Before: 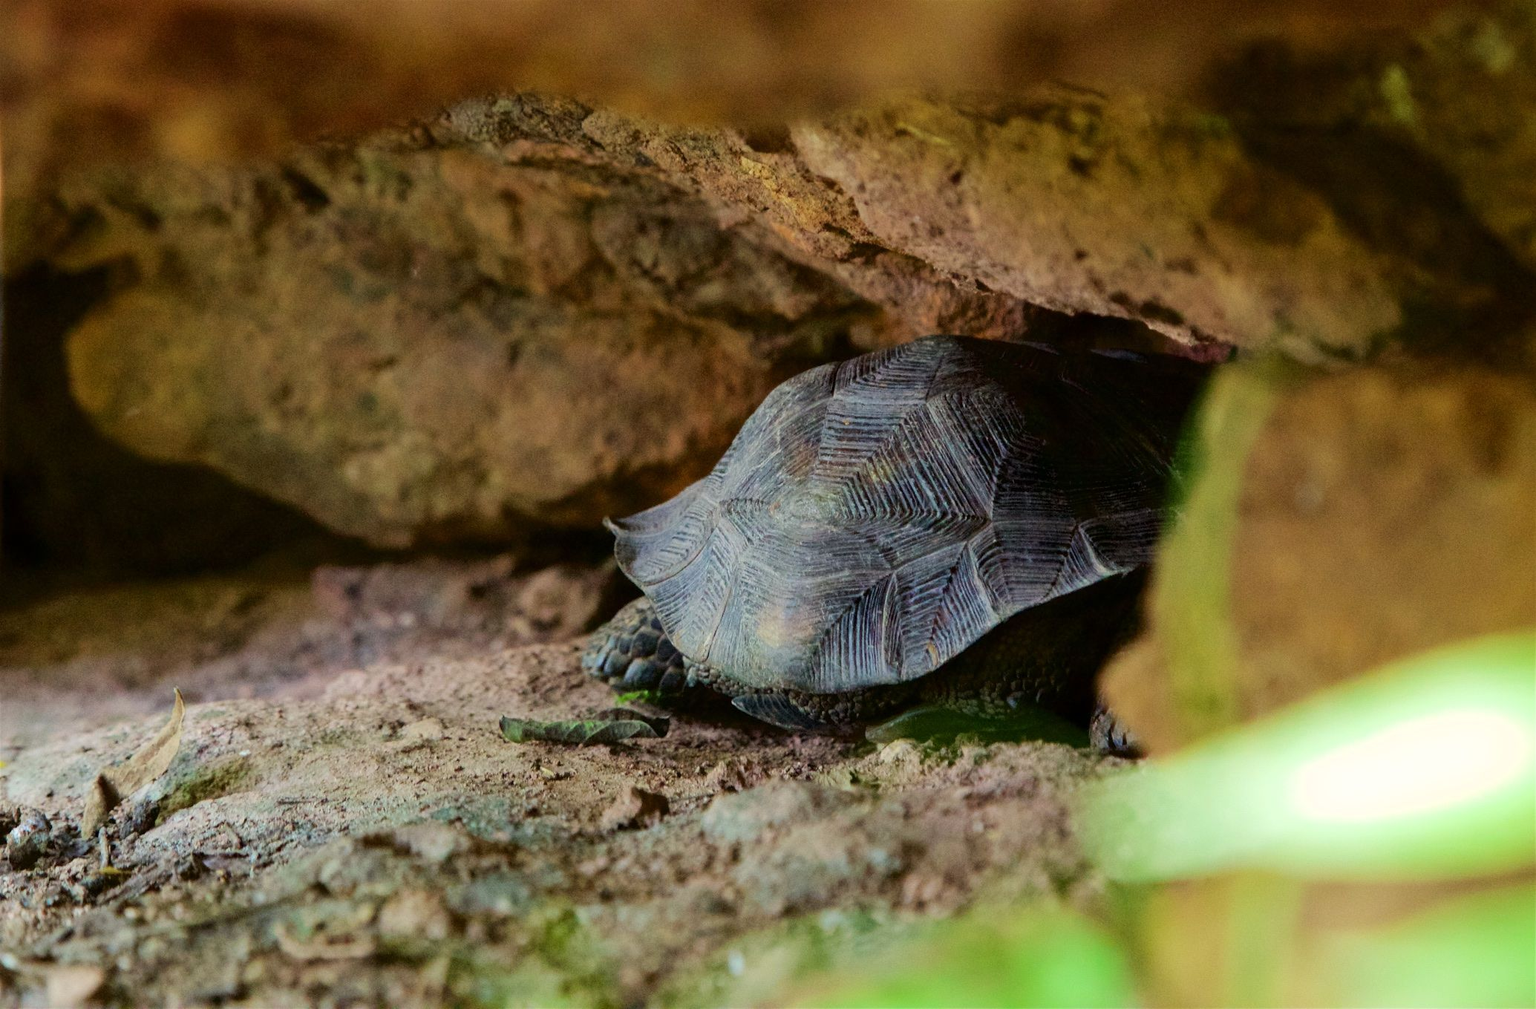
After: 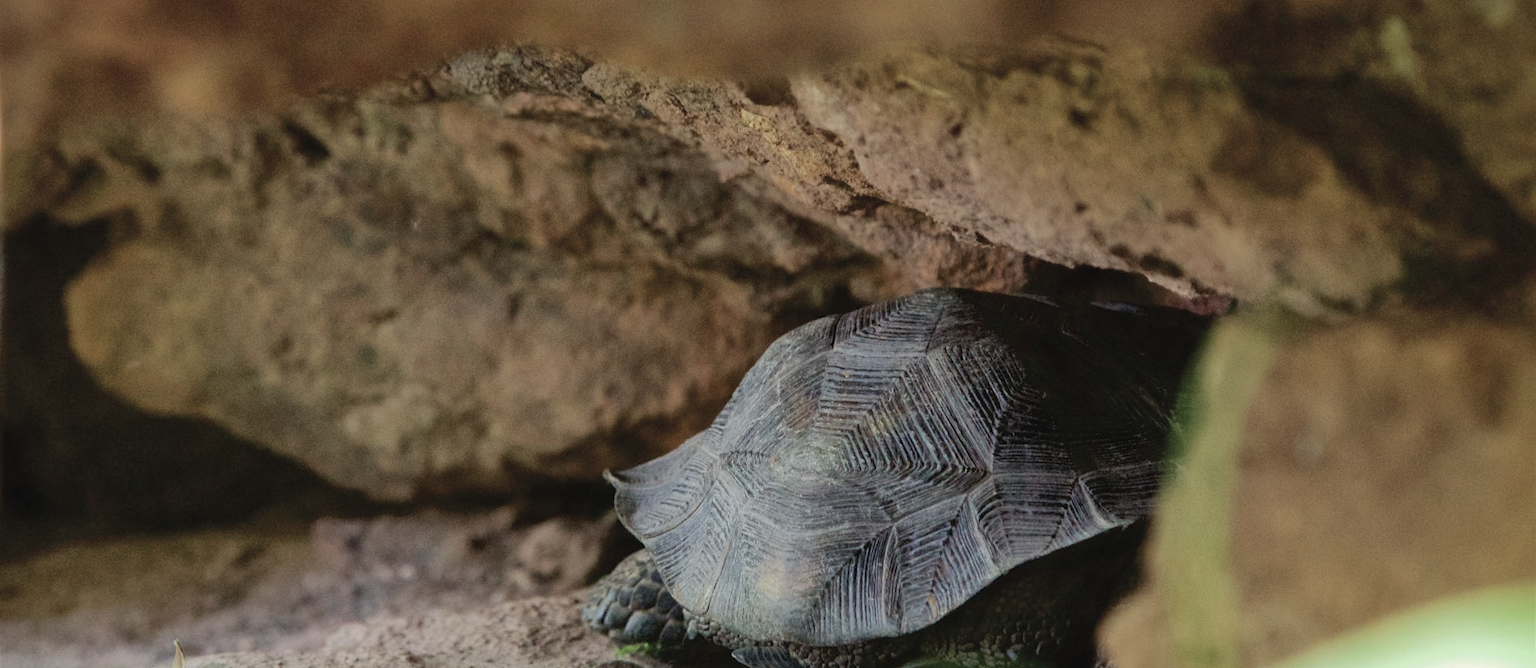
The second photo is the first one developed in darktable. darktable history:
contrast brightness saturation: contrast -0.042, saturation -0.412
shadows and highlights: on, module defaults
crop and rotate: top 4.713%, bottom 28.975%
